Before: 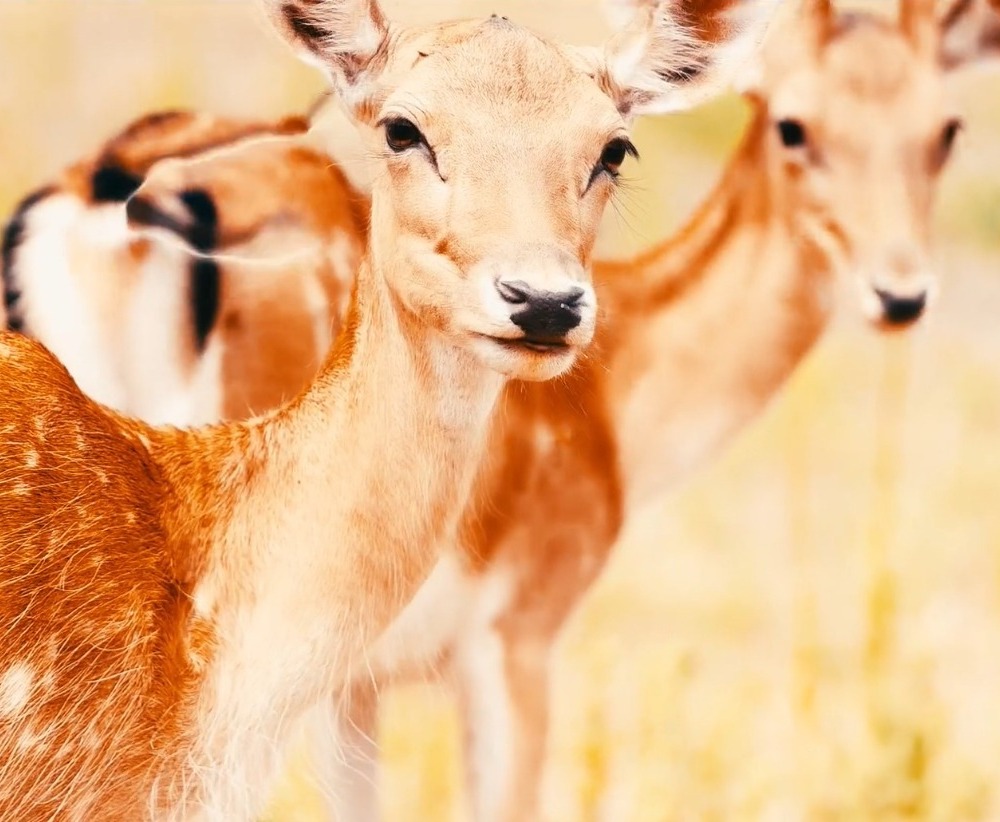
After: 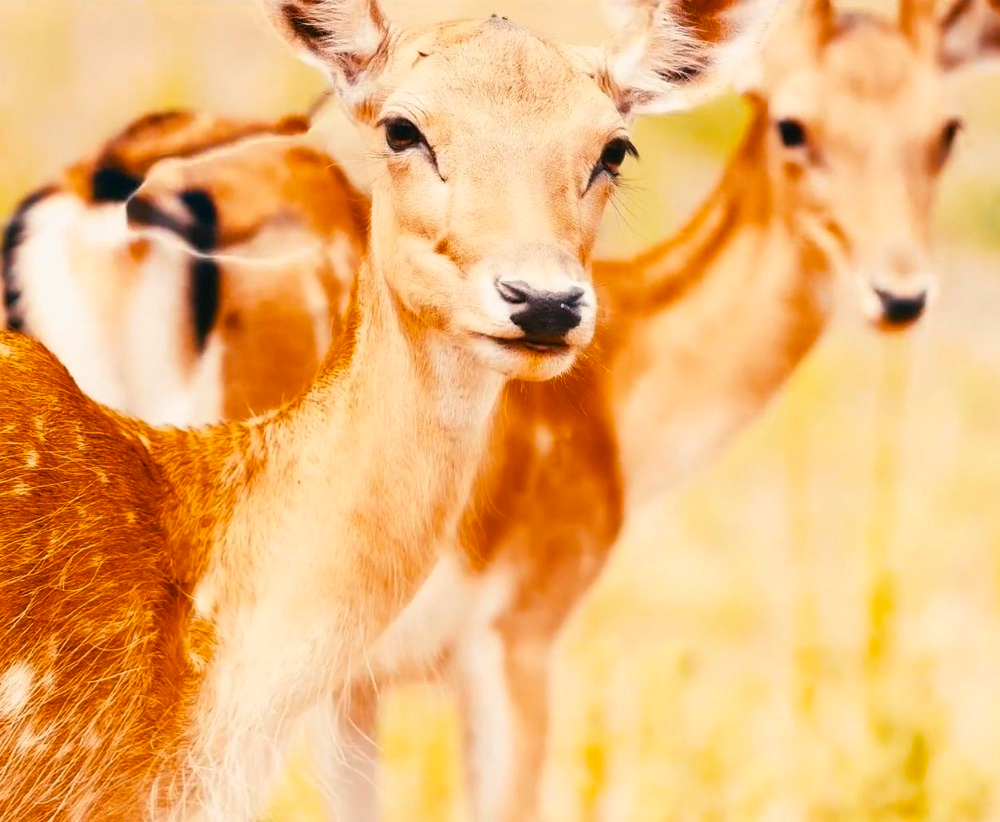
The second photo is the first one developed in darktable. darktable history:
color balance rgb: perceptual saturation grading › global saturation 20%, global vibrance 20%
